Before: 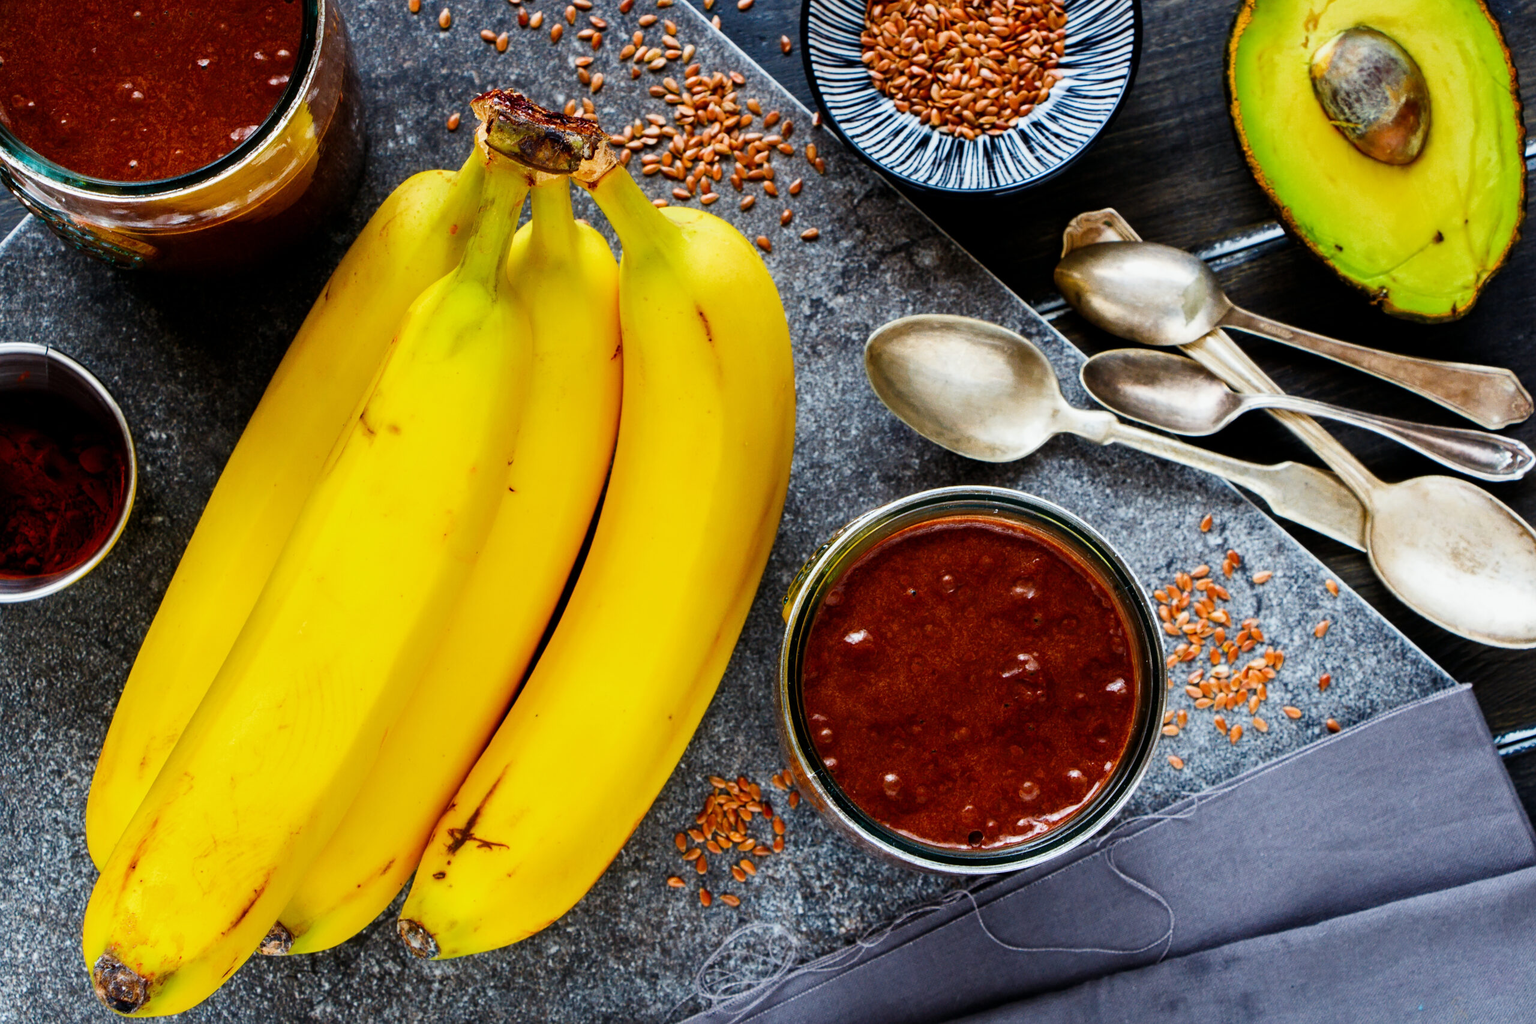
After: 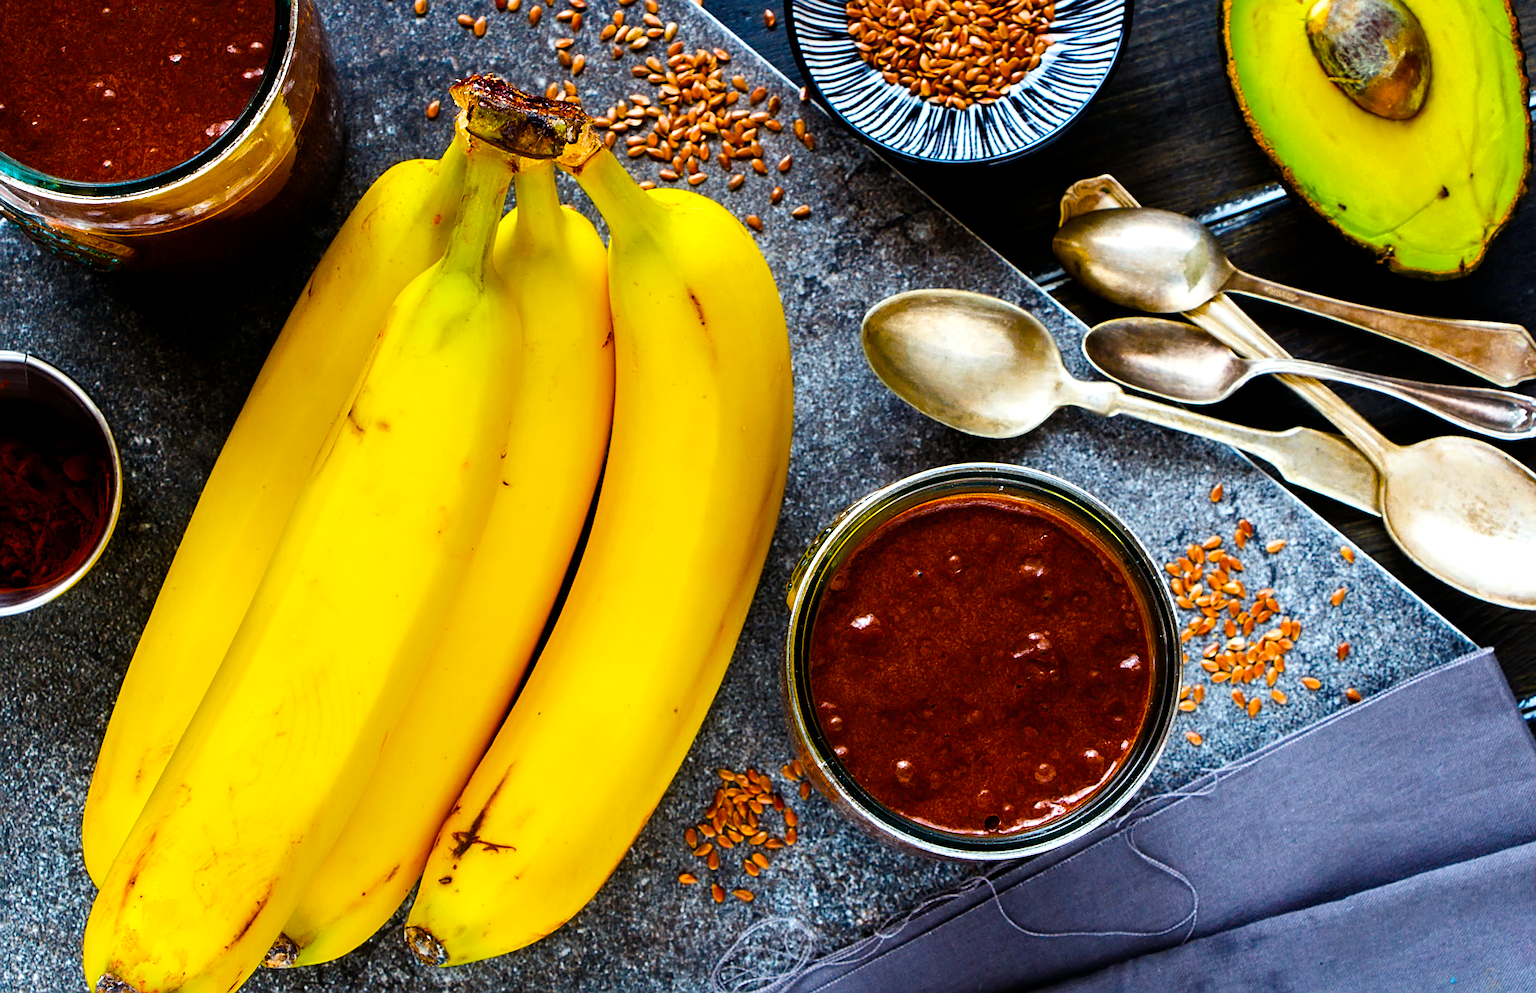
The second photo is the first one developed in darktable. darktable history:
sharpen: on, module defaults
rotate and perspective: rotation -2°, crop left 0.022, crop right 0.978, crop top 0.049, crop bottom 0.951
color balance rgb: linear chroma grading › global chroma 50%, perceptual saturation grading › global saturation 2.34%, global vibrance 6.64%, contrast 12.71%, saturation formula JzAzBz (2021)
